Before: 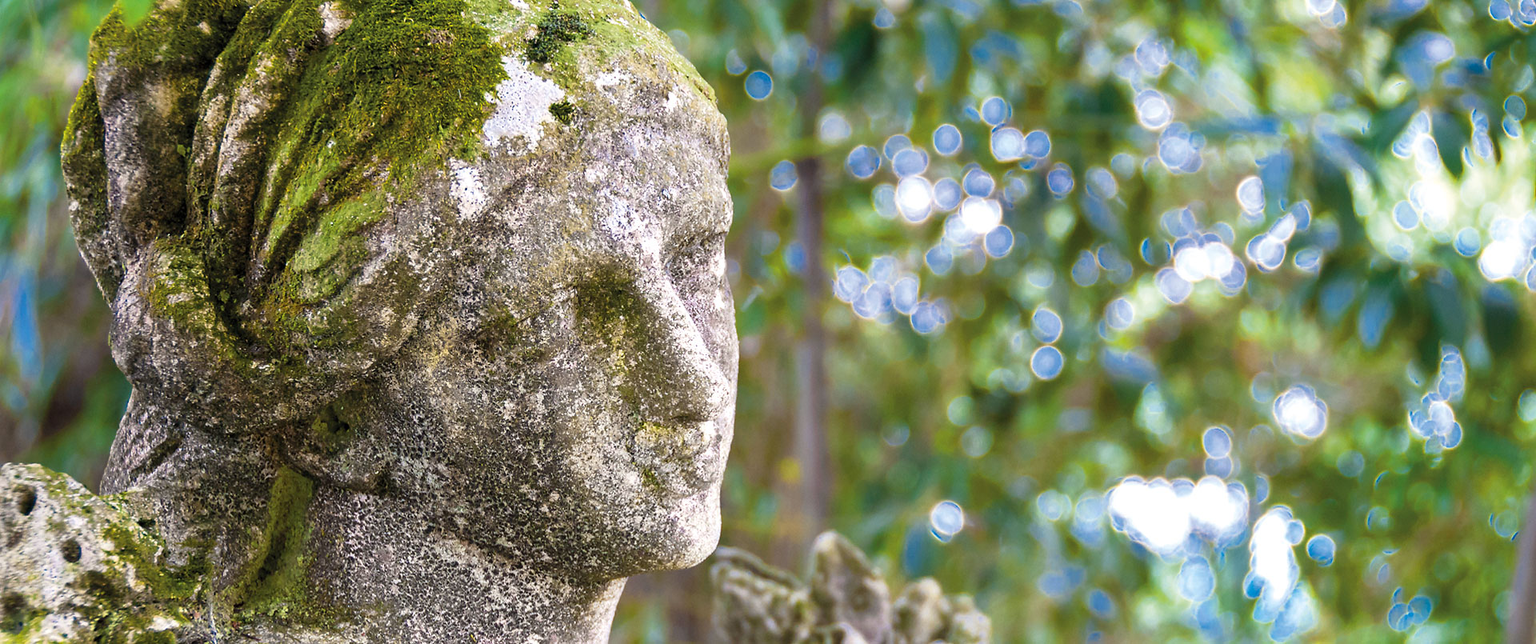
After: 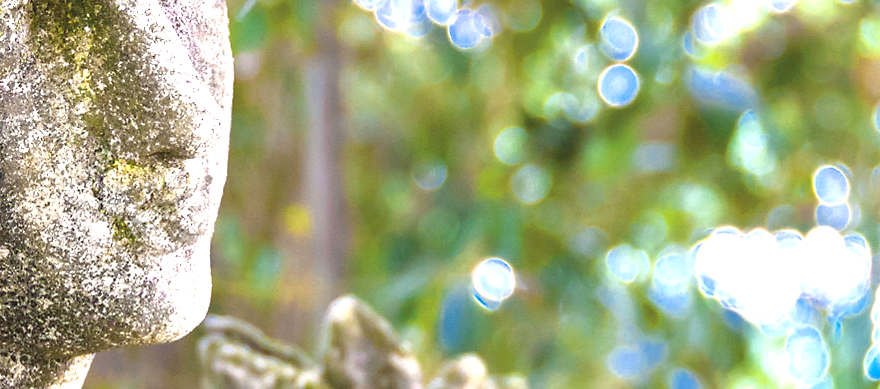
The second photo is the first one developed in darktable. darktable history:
exposure: exposure 0.7 EV, compensate highlight preservation false
crop: left 35.976%, top 45.819%, right 18.162%, bottom 5.807%
